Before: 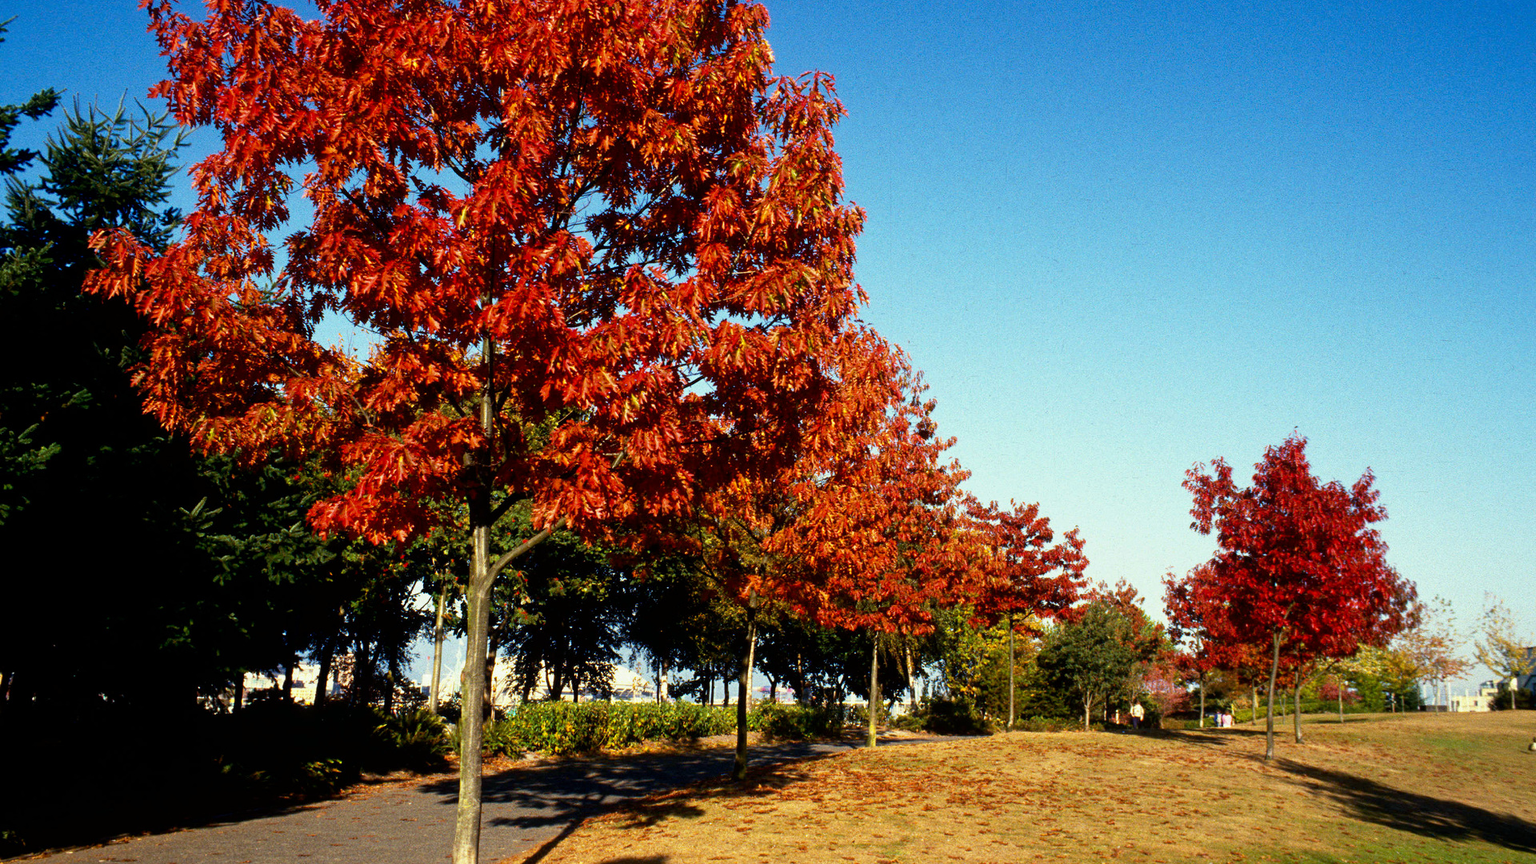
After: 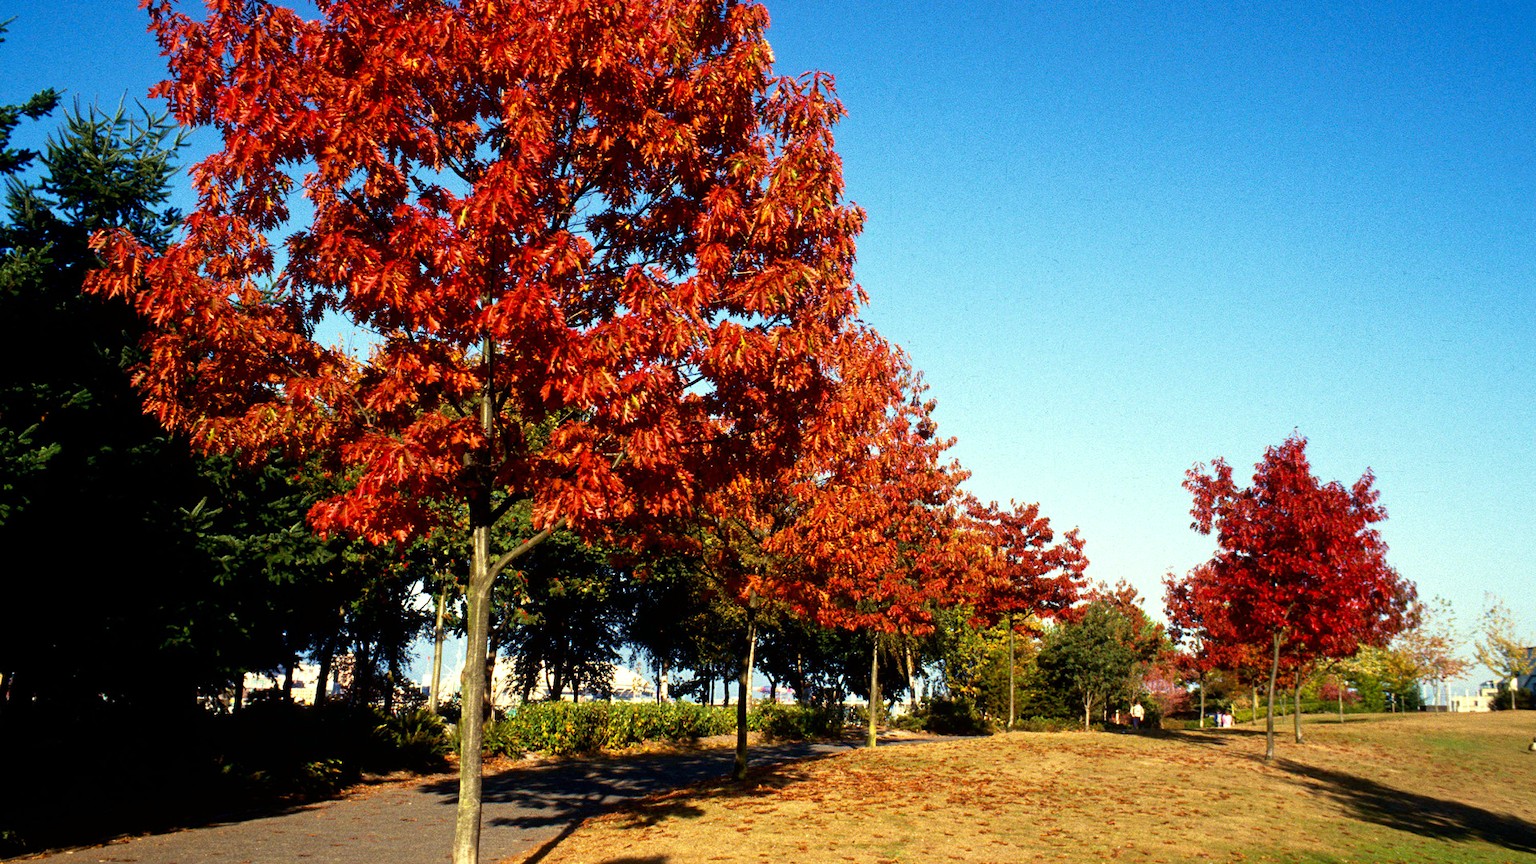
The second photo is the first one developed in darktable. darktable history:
velvia: on, module defaults
exposure: exposure 0.2 EV, compensate highlight preservation false
